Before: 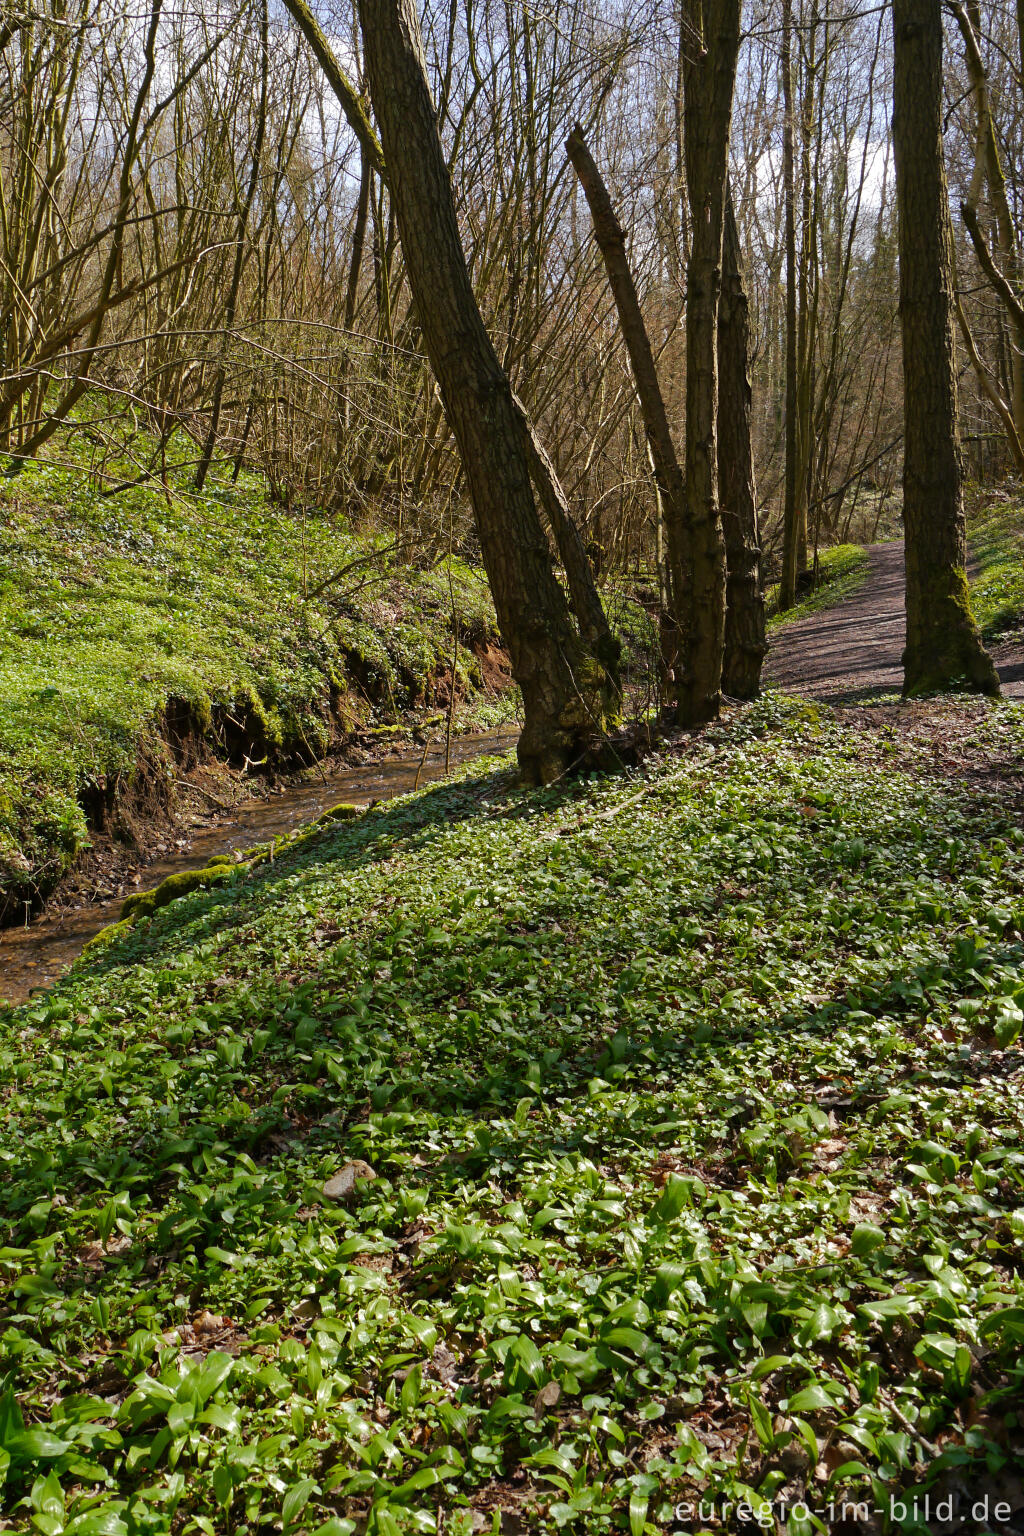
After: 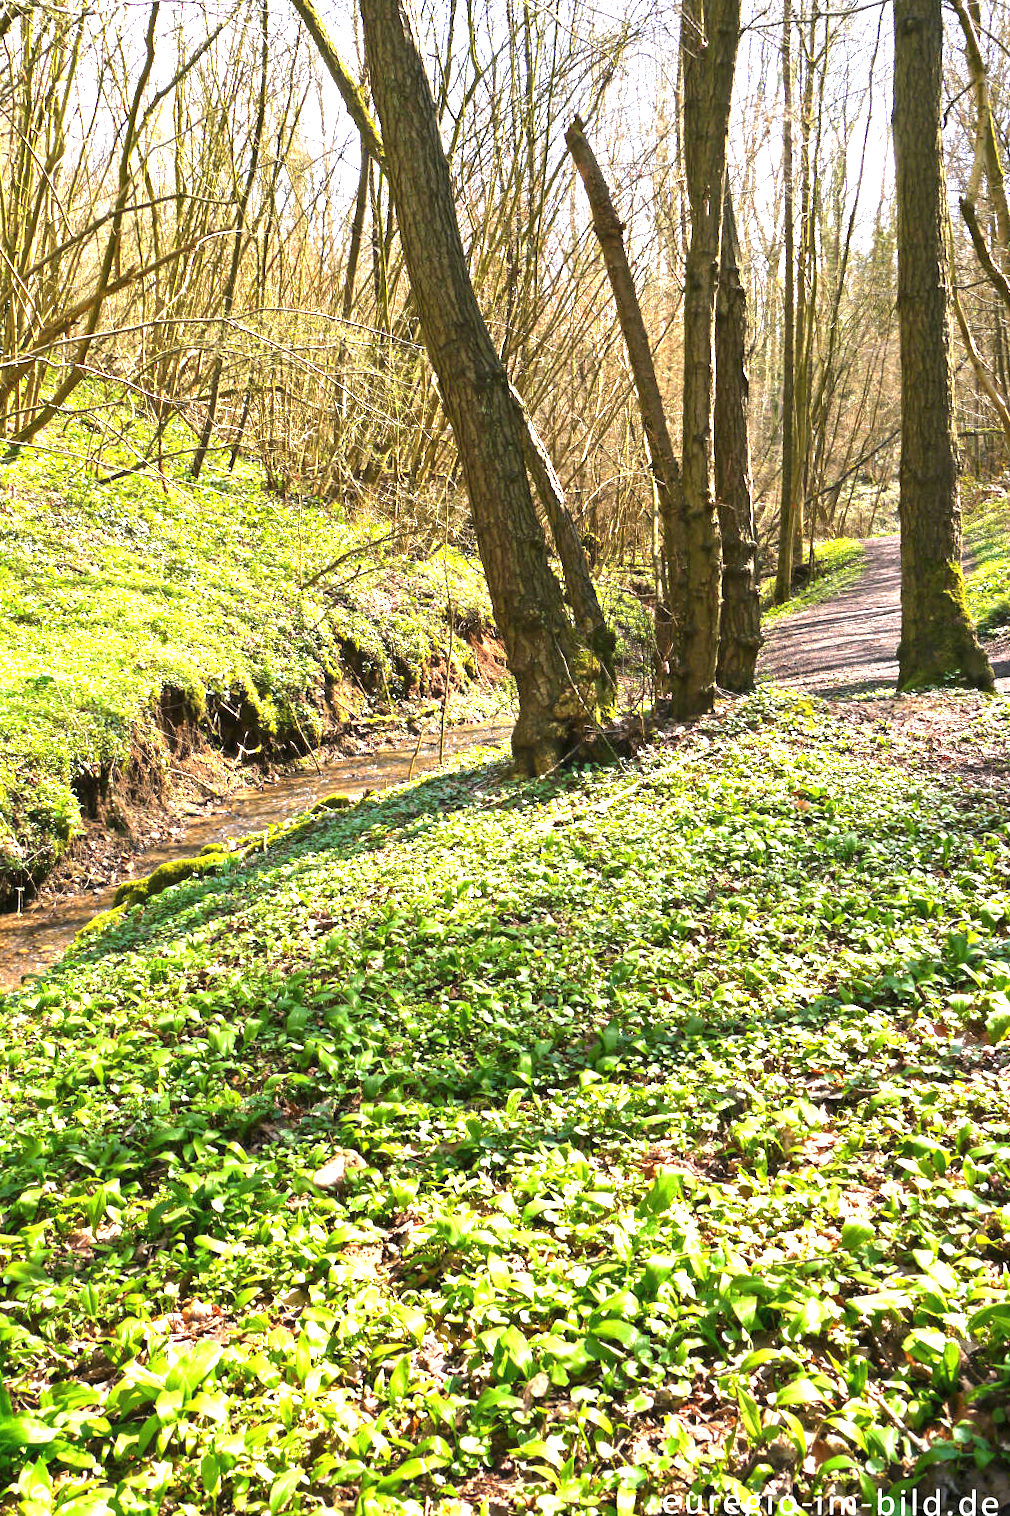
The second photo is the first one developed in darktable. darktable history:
crop and rotate: angle -0.5°
exposure: black level correction 0, exposure 1.45 EV, compensate exposure bias true, compensate highlight preservation false
